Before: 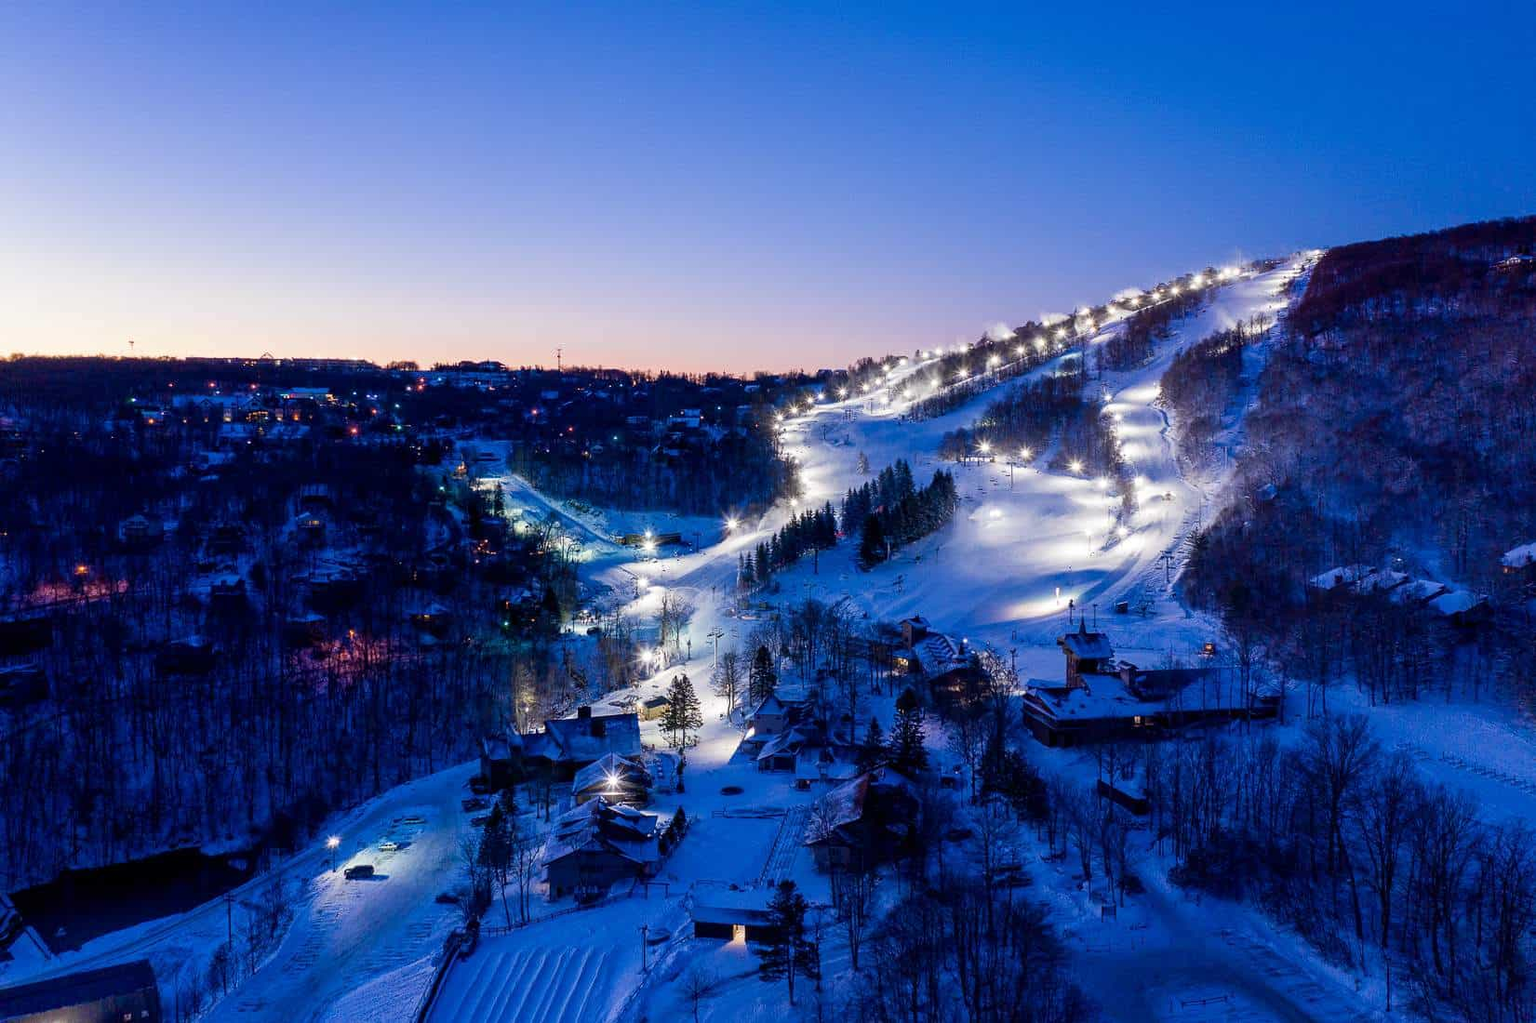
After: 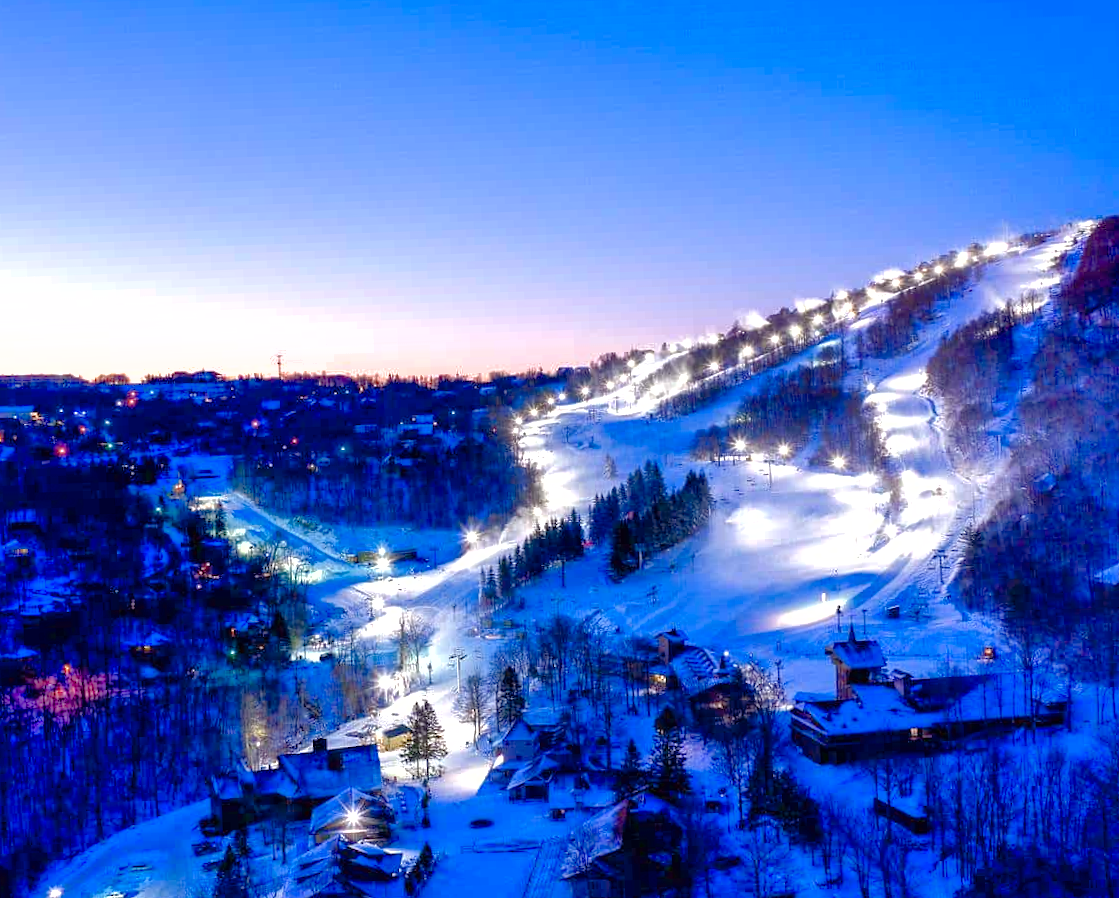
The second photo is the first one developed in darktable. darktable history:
shadows and highlights: on, module defaults
rotate and perspective: rotation -2°, crop left 0.022, crop right 0.978, crop top 0.049, crop bottom 0.951
color balance rgb: perceptual saturation grading › global saturation 20%, perceptual saturation grading › highlights -25%, perceptual saturation grading › shadows 25%
crop: left 18.479%, right 12.2%, bottom 13.971%
exposure: black level correction 0, exposure 0.7 EV, compensate exposure bias true, compensate highlight preservation false
